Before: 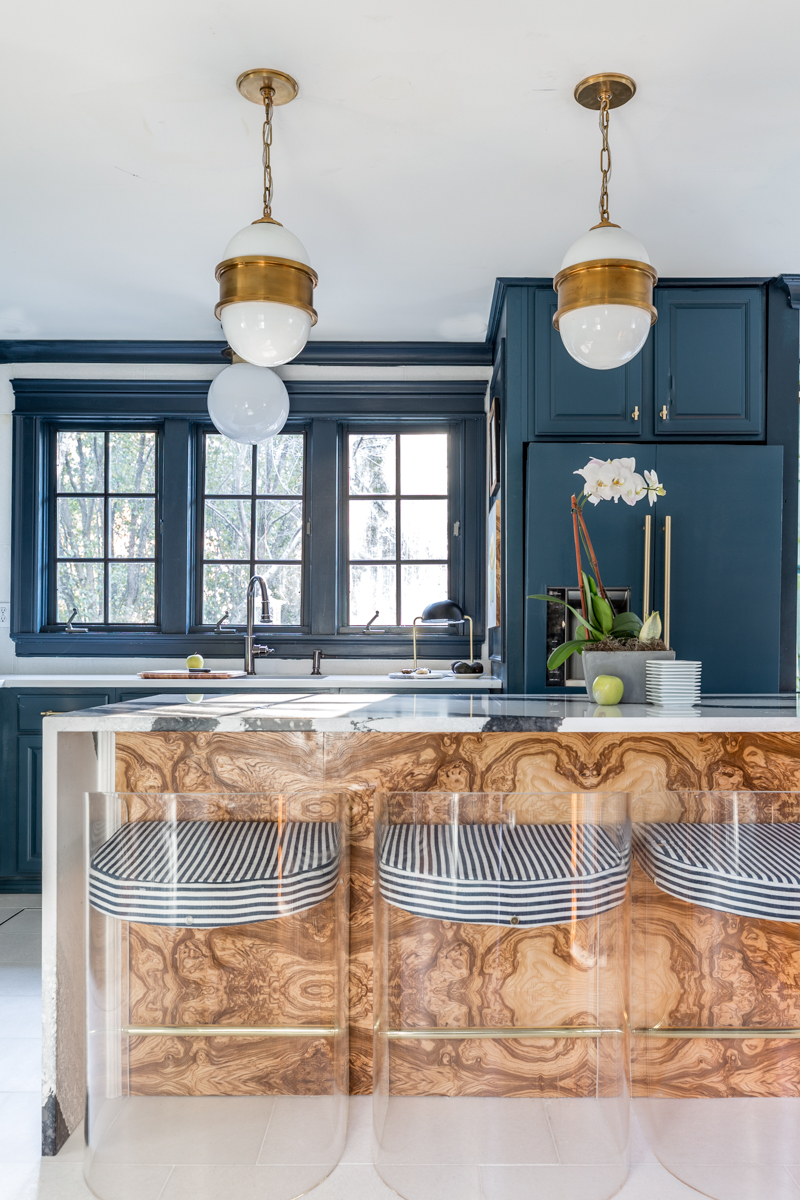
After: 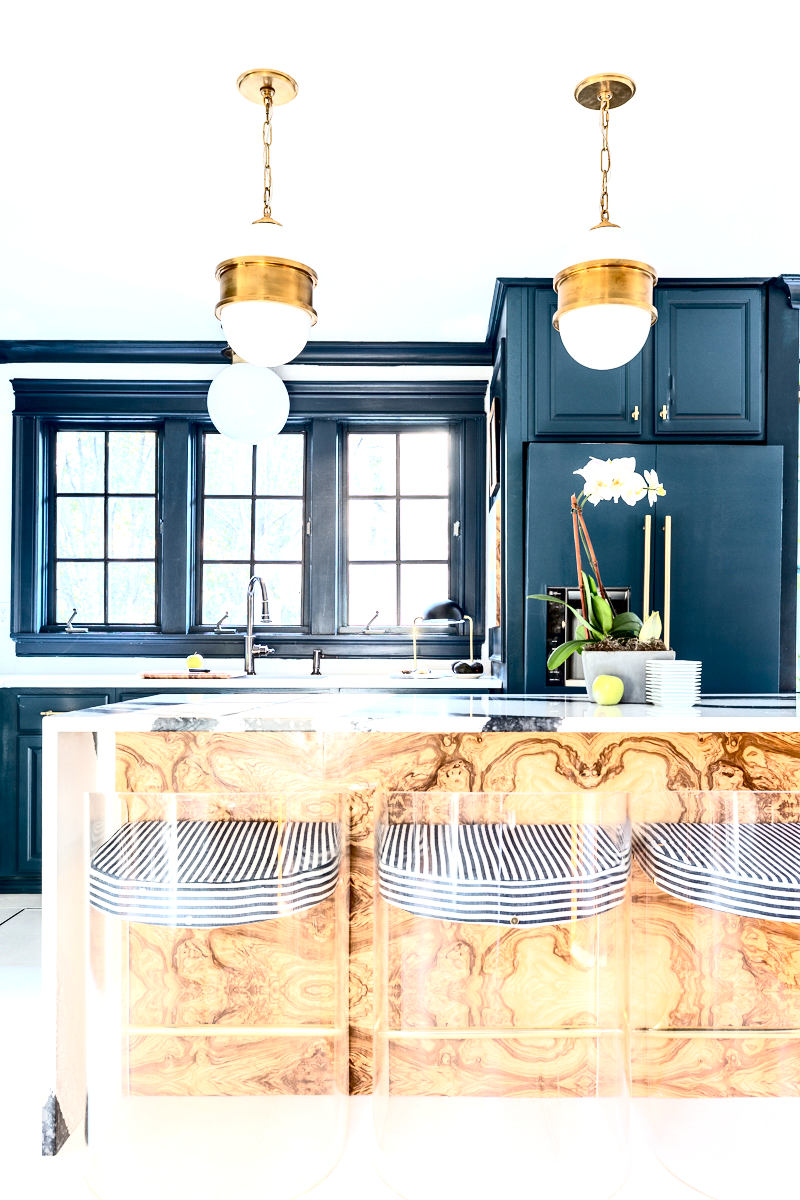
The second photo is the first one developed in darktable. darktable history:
contrast brightness saturation: contrast 0.39, brightness 0.1
exposure: black level correction 0.008, exposure 0.979 EV, compensate highlight preservation false
